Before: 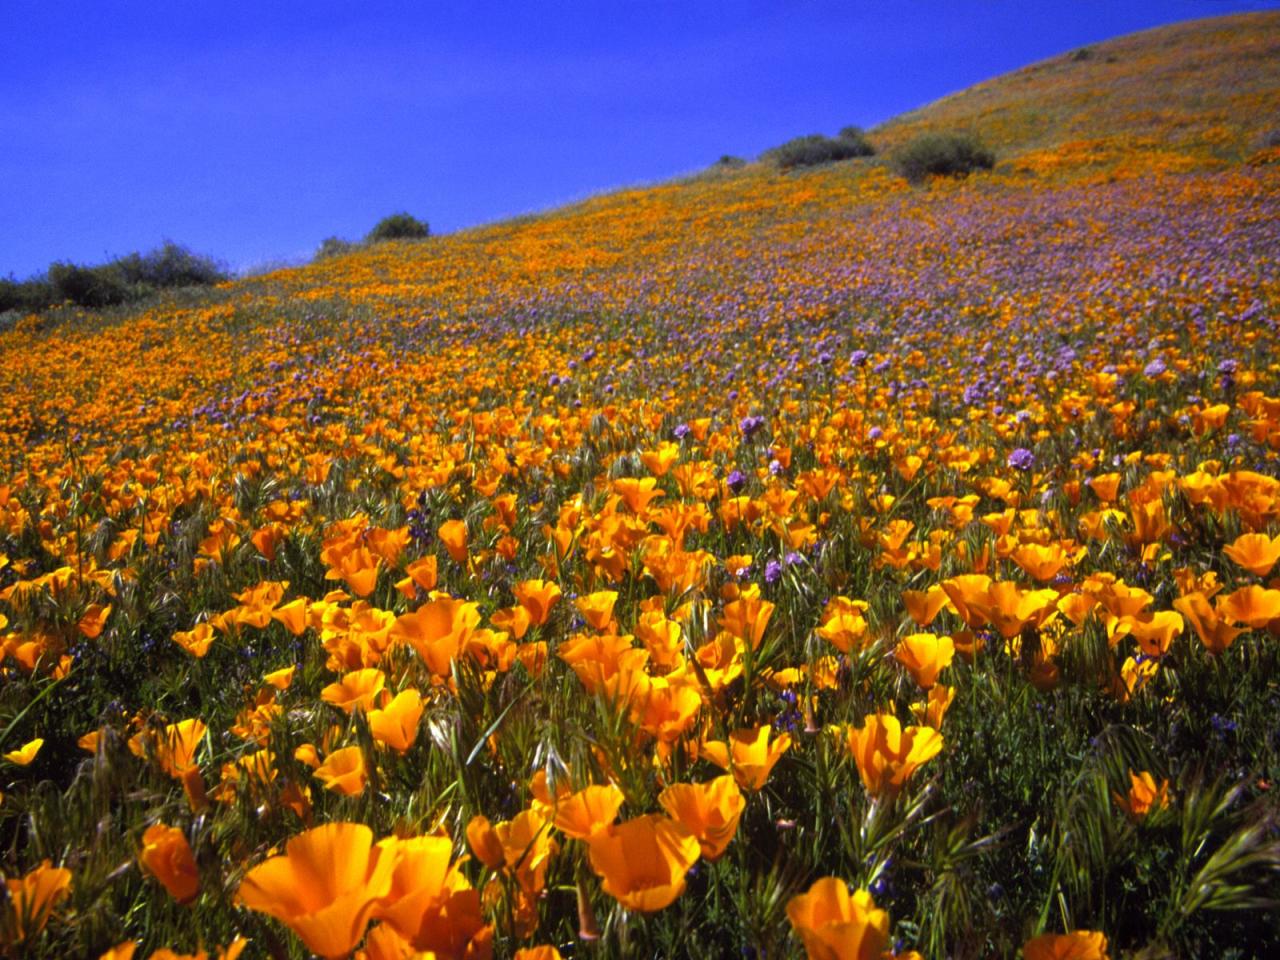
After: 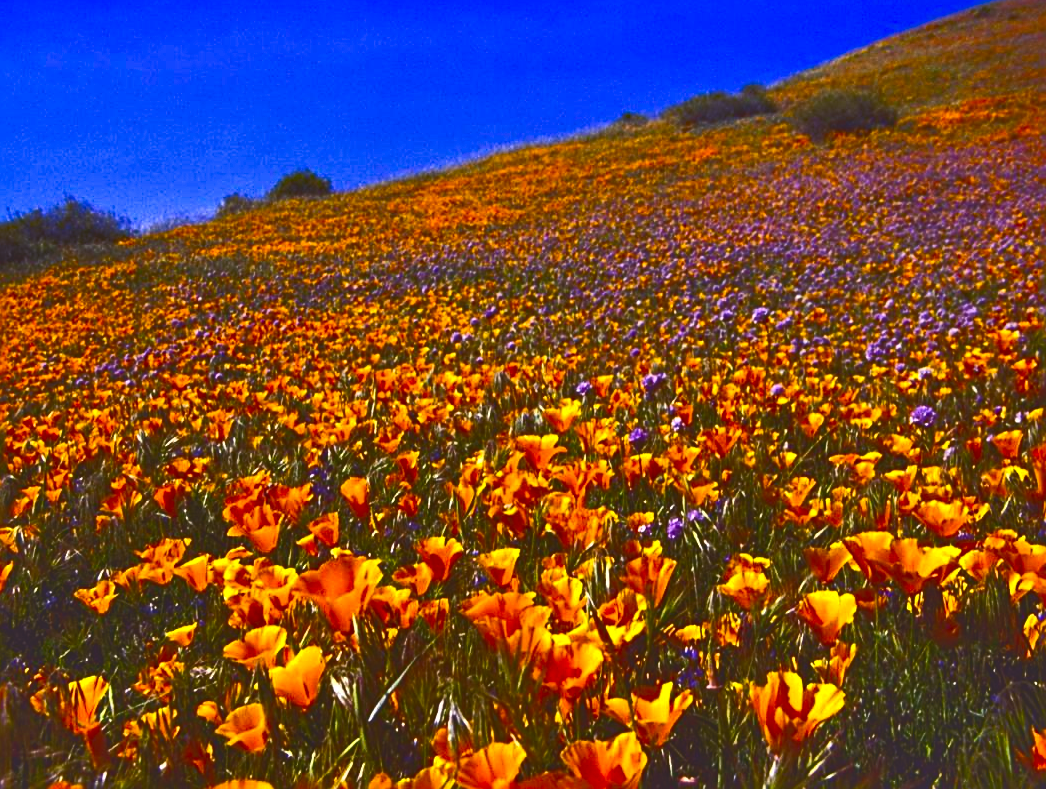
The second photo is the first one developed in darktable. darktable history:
shadows and highlights: soften with gaussian
crop and rotate: left 7.683%, top 4.54%, right 10.555%, bottom 13.197%
haze removal: strength 0.299, distance 0.255, adaptive false
sharpen: radius 2.68, amount 0.668
exposure: exposure 0.127 EV, compensate highlight preservation false
contrast brightness saturation: contrast 0.12, brightness -0.117, saturation 0.205
tone curve: curves: ch0 [(0, 0.142) (0.384, 0.314) (0.752, 0.711) (0.991, 0.95)]; ch1 [(0.006, 0.129) (0.346, 0.384) (1, 1)]; ch2 [(0.003, 0.057) (0.261, 0.248) (1, 1)], color space Lab, independent channels, preserve colors none
